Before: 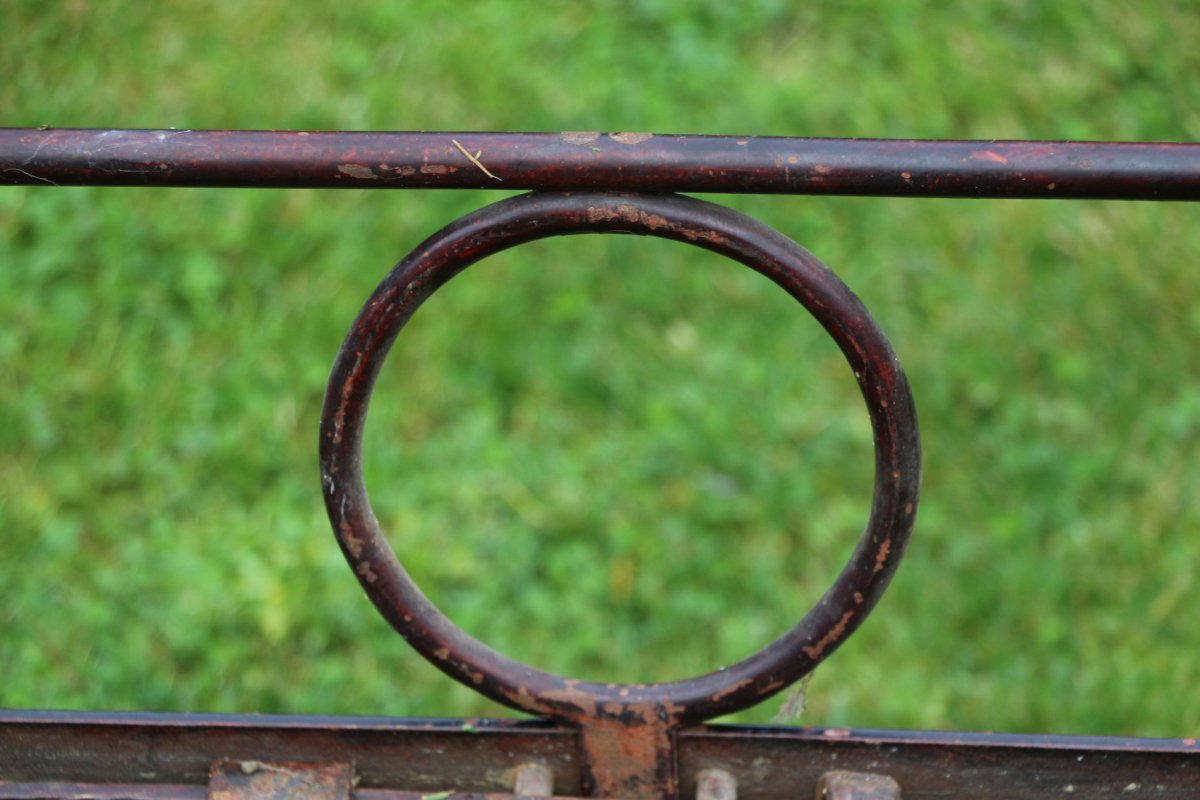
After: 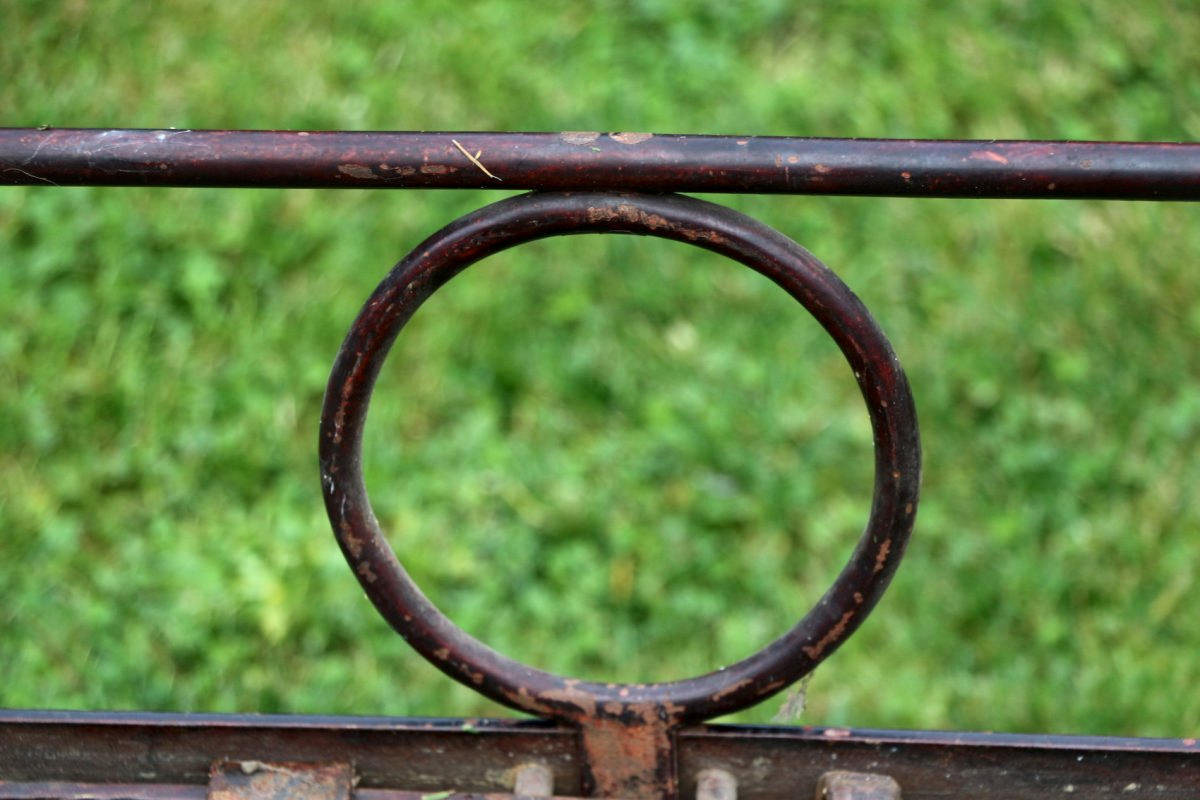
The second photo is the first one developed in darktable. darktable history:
local contrast: mode bilateral grid, contrast 20, coarseness 50, detail 171%, midtone range 0.2
exposure: black level correction -0.001, exposure 0.08 EV, compensate highlight preservation false
